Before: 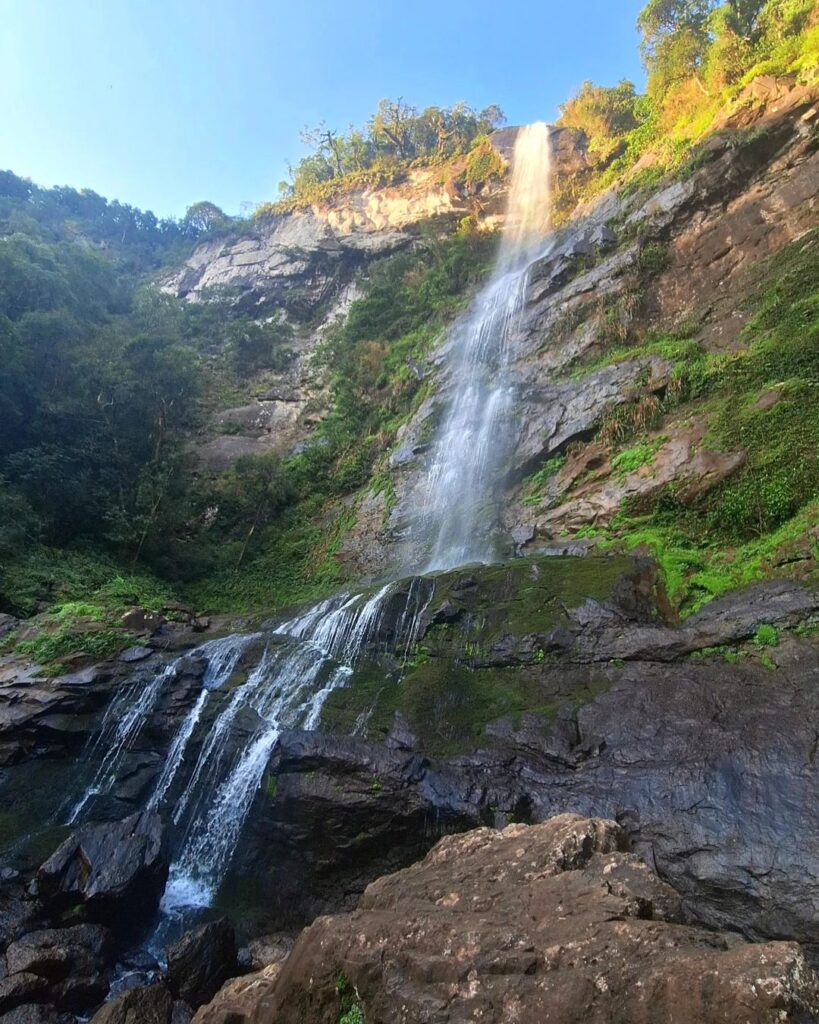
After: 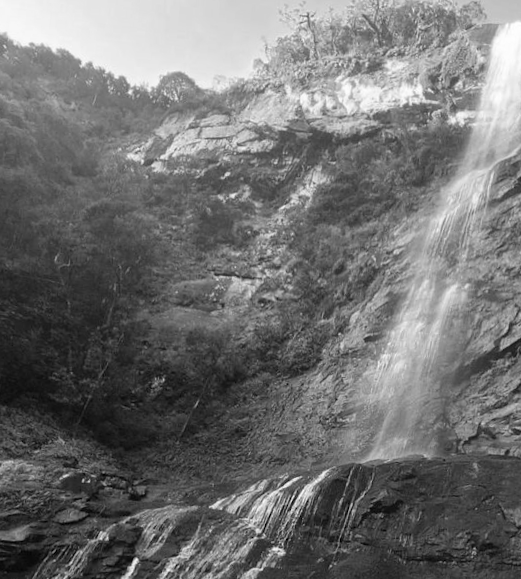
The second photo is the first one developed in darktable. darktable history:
monochrome: on, module defaults
crop and rotate: angle -4.99°, left 2.122%, top 6.945%, right 27.566%, bottom 30.519%
